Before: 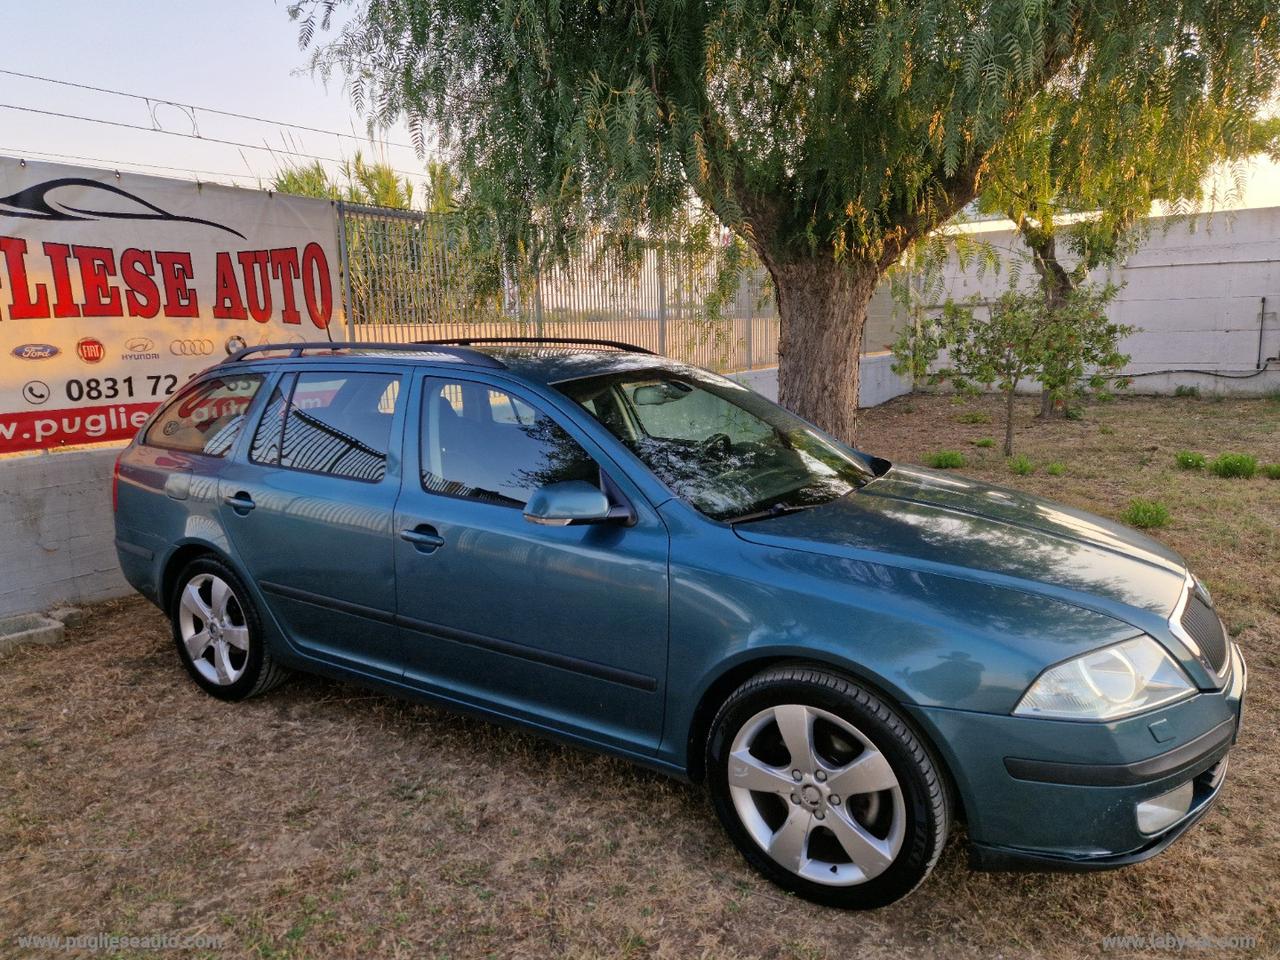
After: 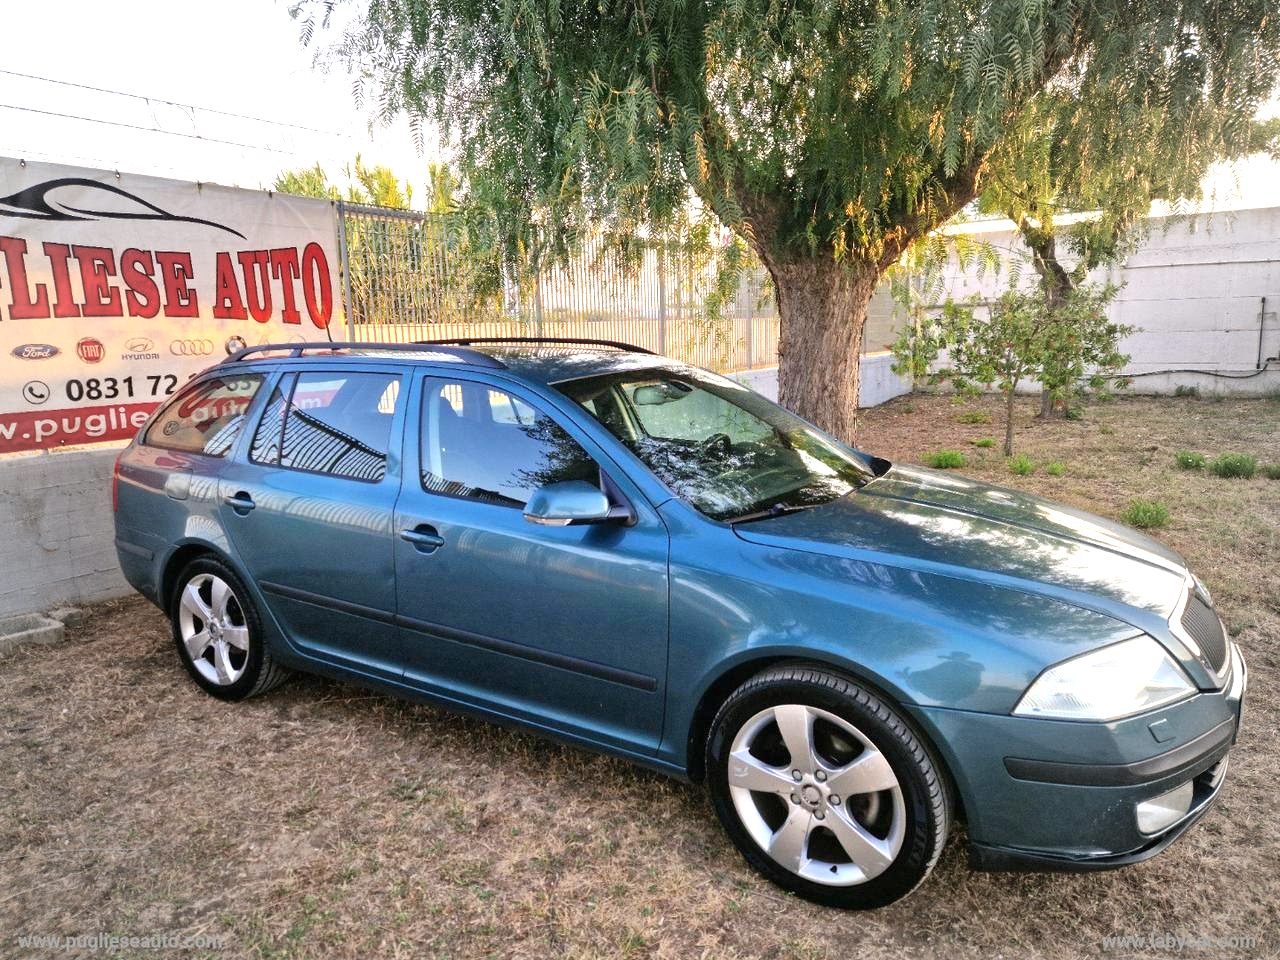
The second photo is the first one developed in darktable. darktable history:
vignetting: fall-off start 65.14%, brightness -0.216, width/height ratio 0.878
exposure: black level correction 0, exposure 1.102 EV, compensate highlight preservation false
